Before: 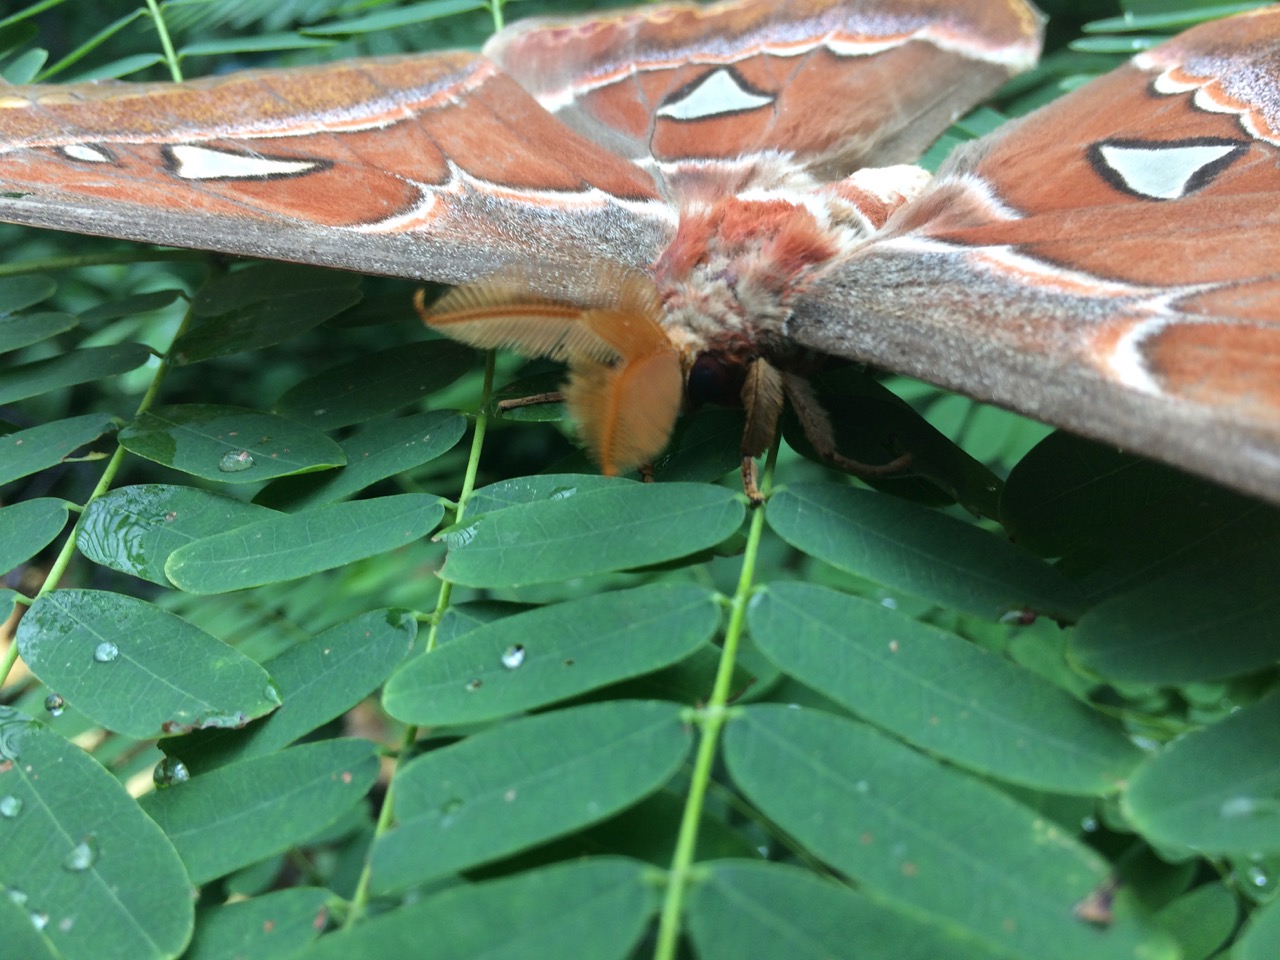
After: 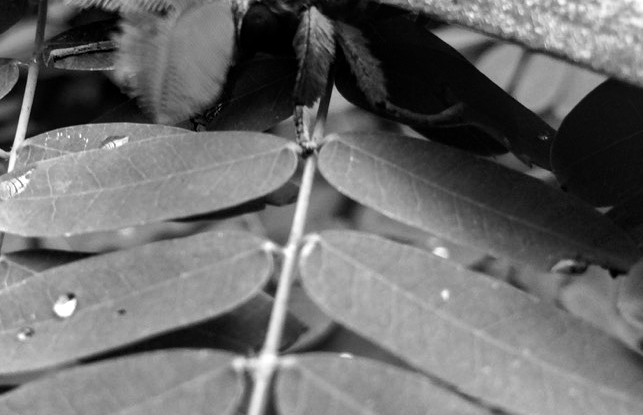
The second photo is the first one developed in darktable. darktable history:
crop: left 35.03%, top 36.625%, right 14.663%, bottom 20.057%
color balance rgb: perceptual saturation grading › global saturation 100%
exposure: exposure 0.74 EV, compensate highlight preservation false
filmic rgb: white relative exposure 2.45 EV, hardness 6.33
shadows and highlights: radius 100.41, shadows 50.55, highlights -64.36, highlights color adjustment 49.82%, soften with gaussian
color calibration: output gray [0.21, 0.42, 0.37, 0], gray › normalize channels true, illuminant same as pipeline (D50), adaptation XYZ, x 0.346, y 0.359, gamut compression 0
local contrast: on, module defaults
